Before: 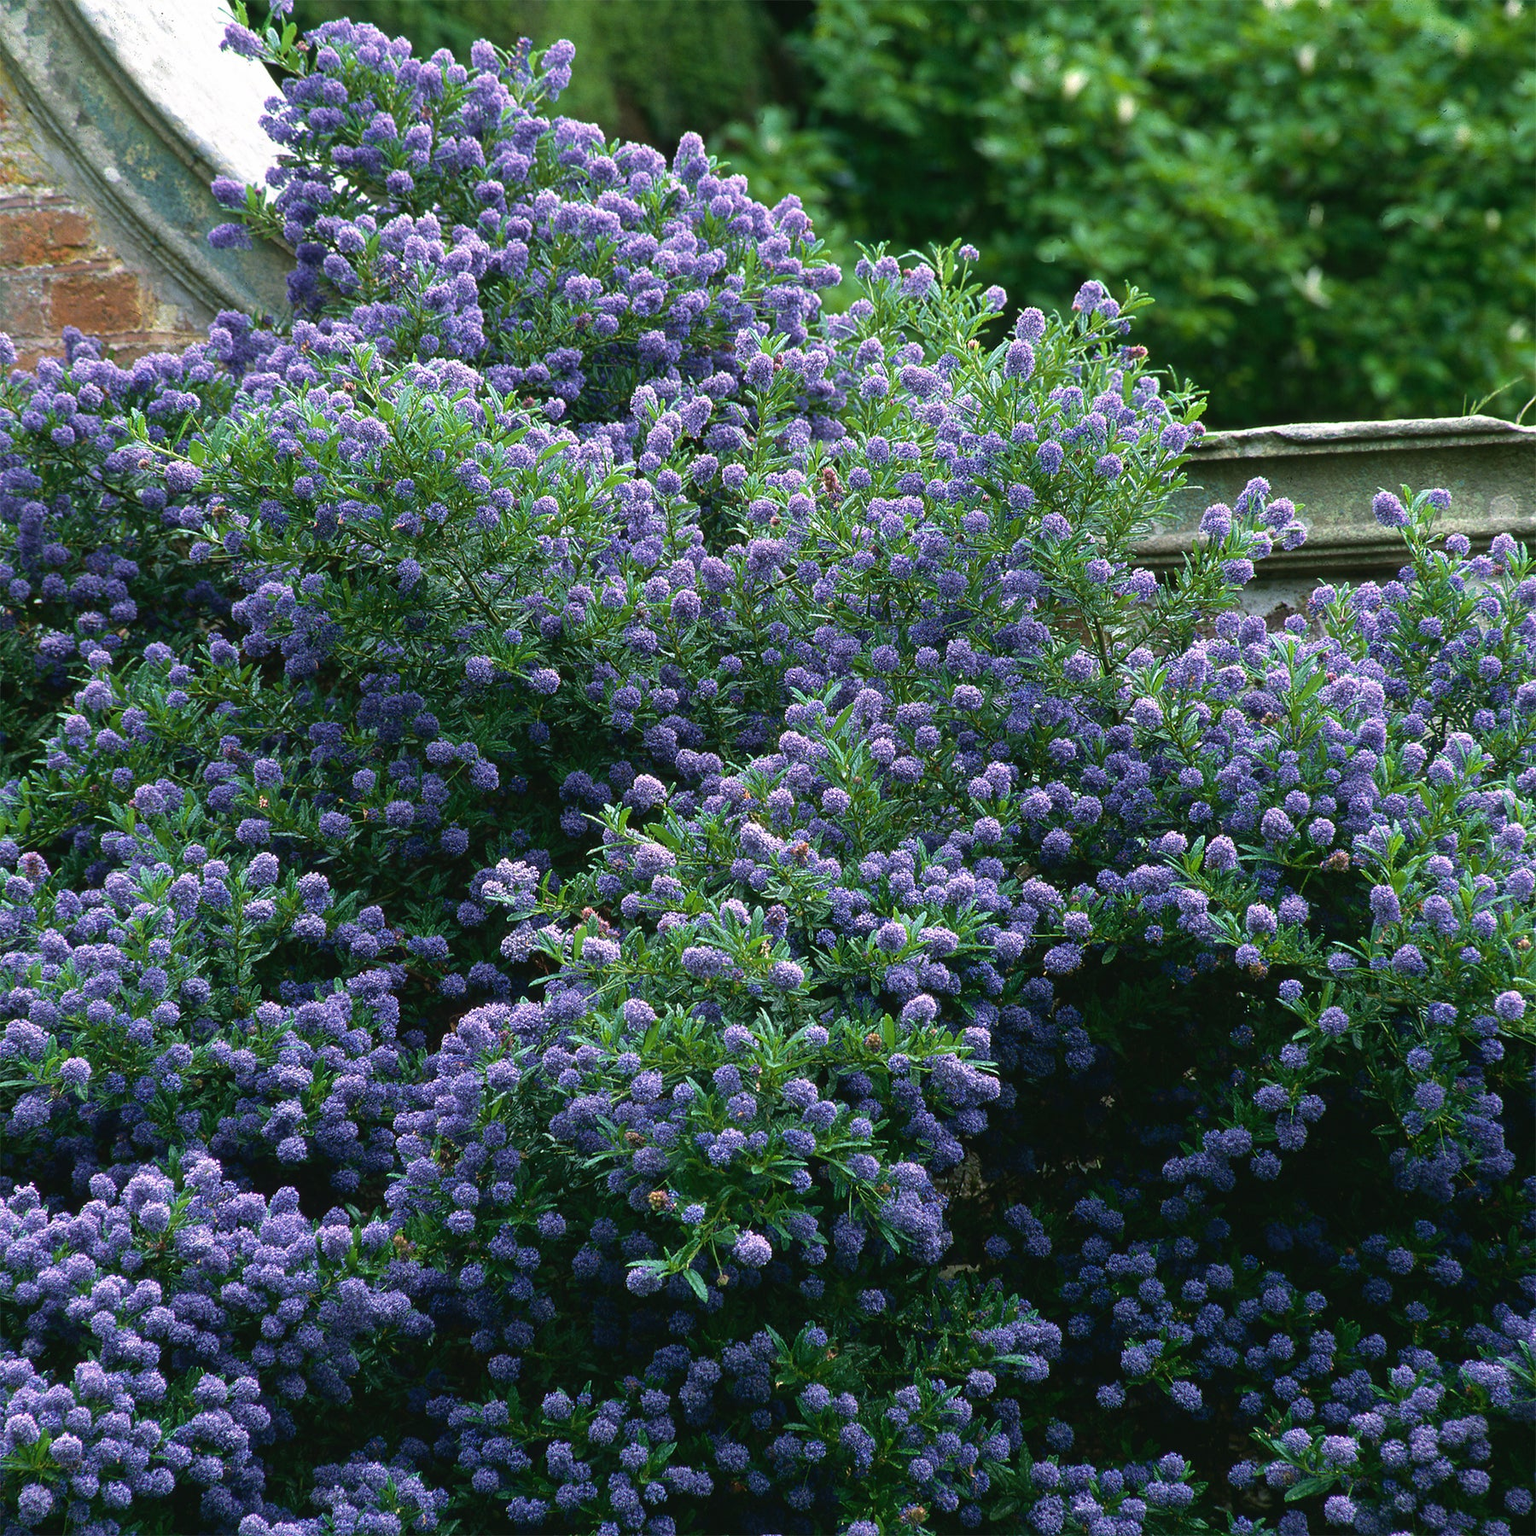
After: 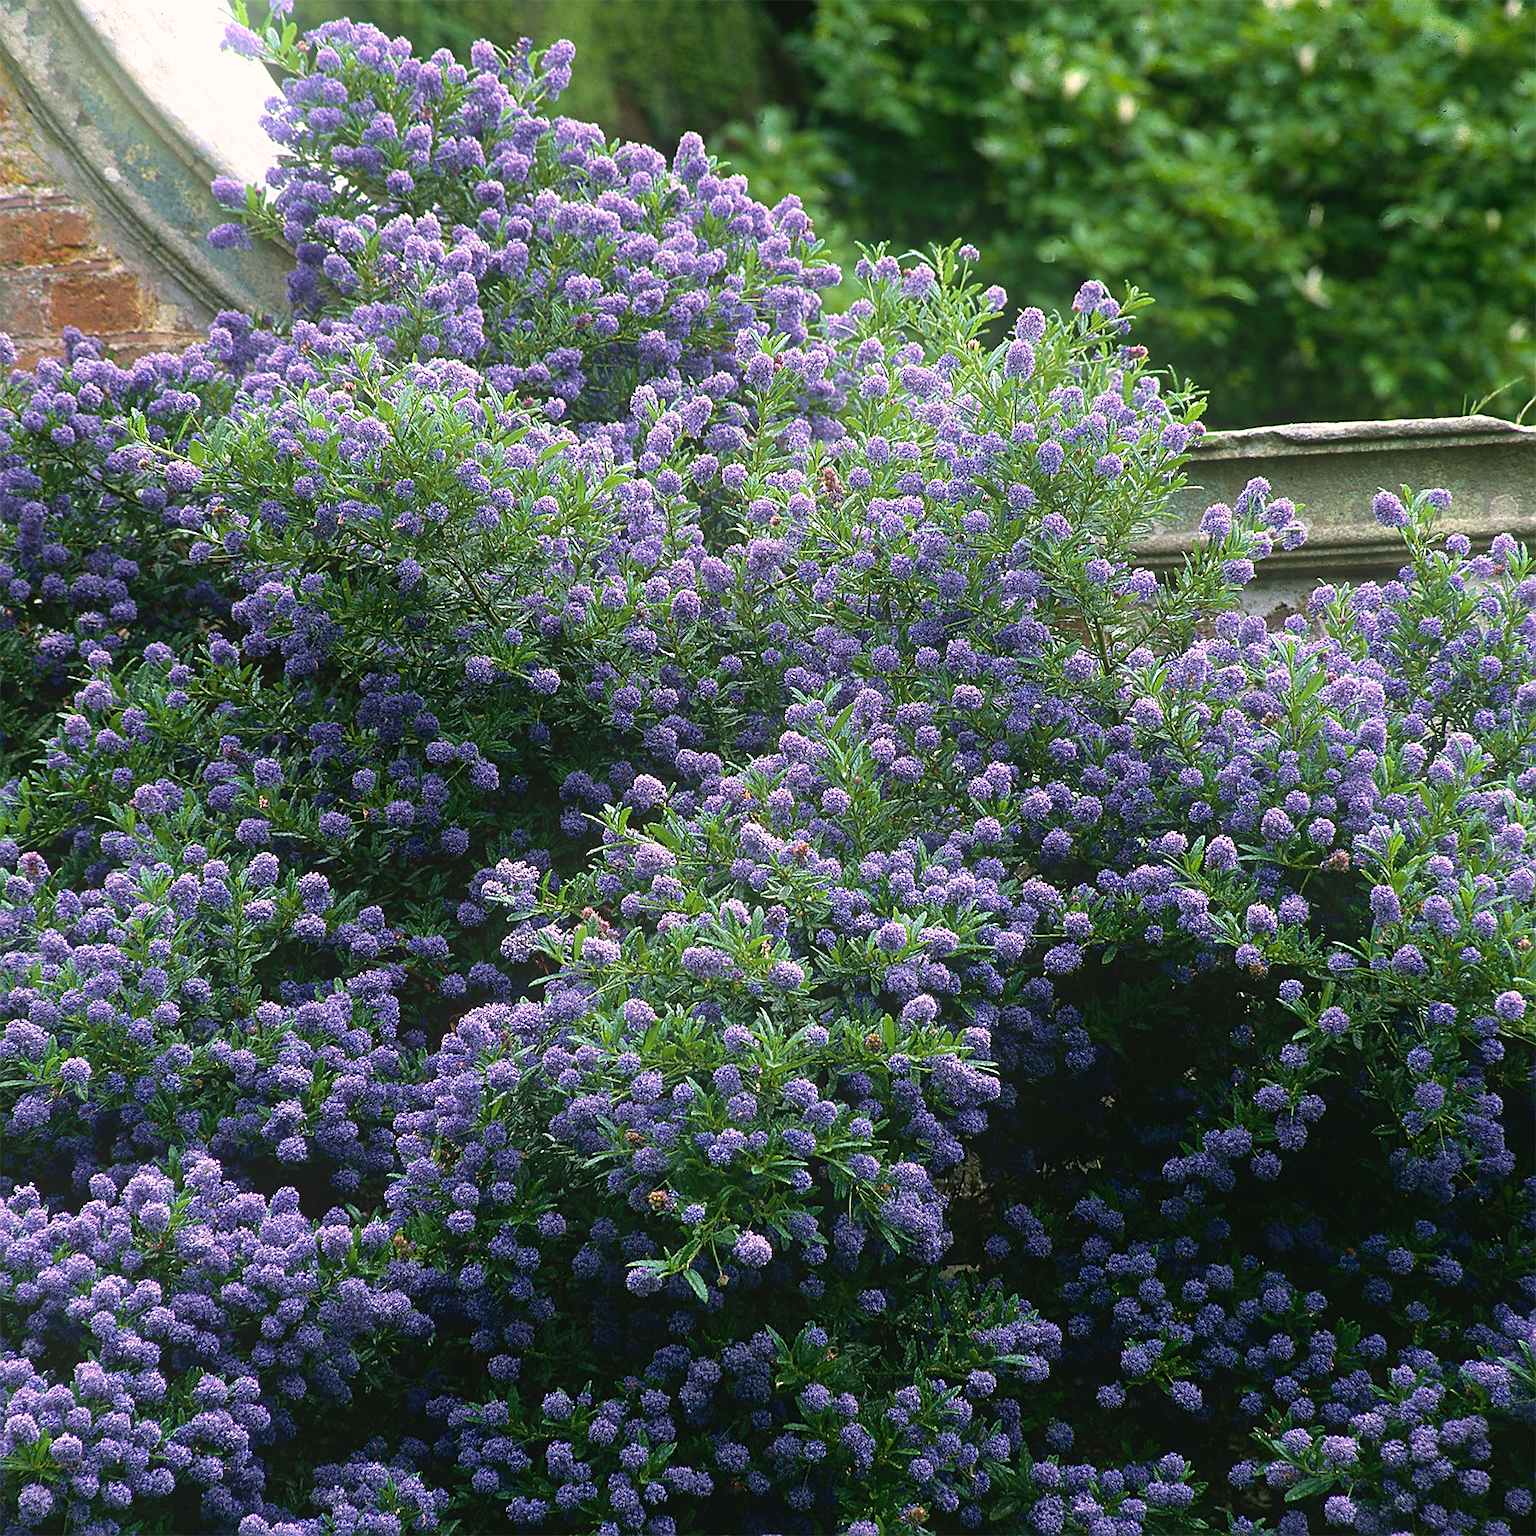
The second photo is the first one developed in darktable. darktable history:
bloom: on, module defaults
sharpen: on, module defaults
color correction: highlights a* 5.81, highlights b* 4.84
